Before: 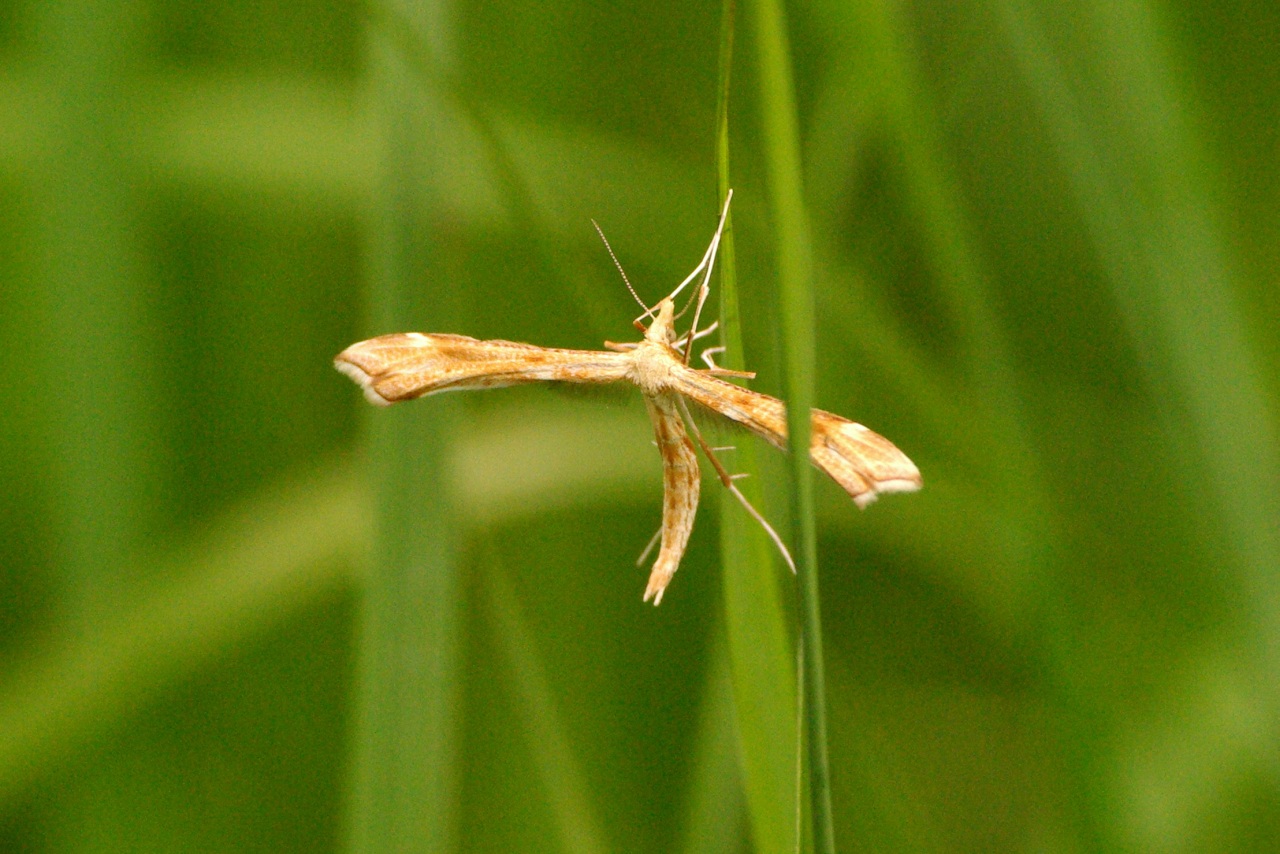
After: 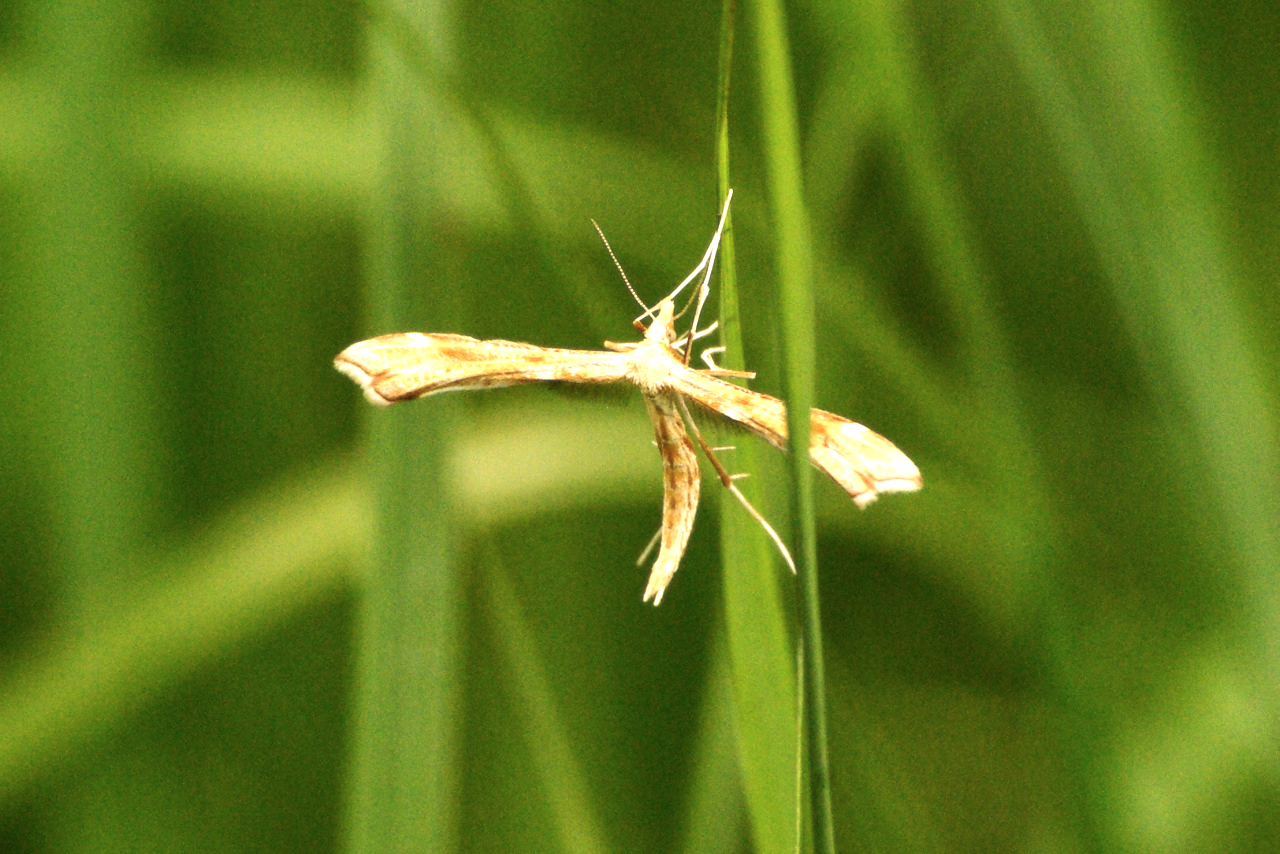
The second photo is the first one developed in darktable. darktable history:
tone equalizer: -8 EV -1.08 EV, -7 EV -1.01 EV, -6 EV -0.867 EV, -5 EV -0.578 EV, -3 EV 0.578 EV, -2 EV 0.867 EV, -1 EV 1.01 EV, +0 EV 1.08 EV, edges refinement/feathering 500, mask exposure compensation -1.57 EV, preserve details no
soften: size 10%, saturation 50%, brightness 0.2 EV, mix 10%
